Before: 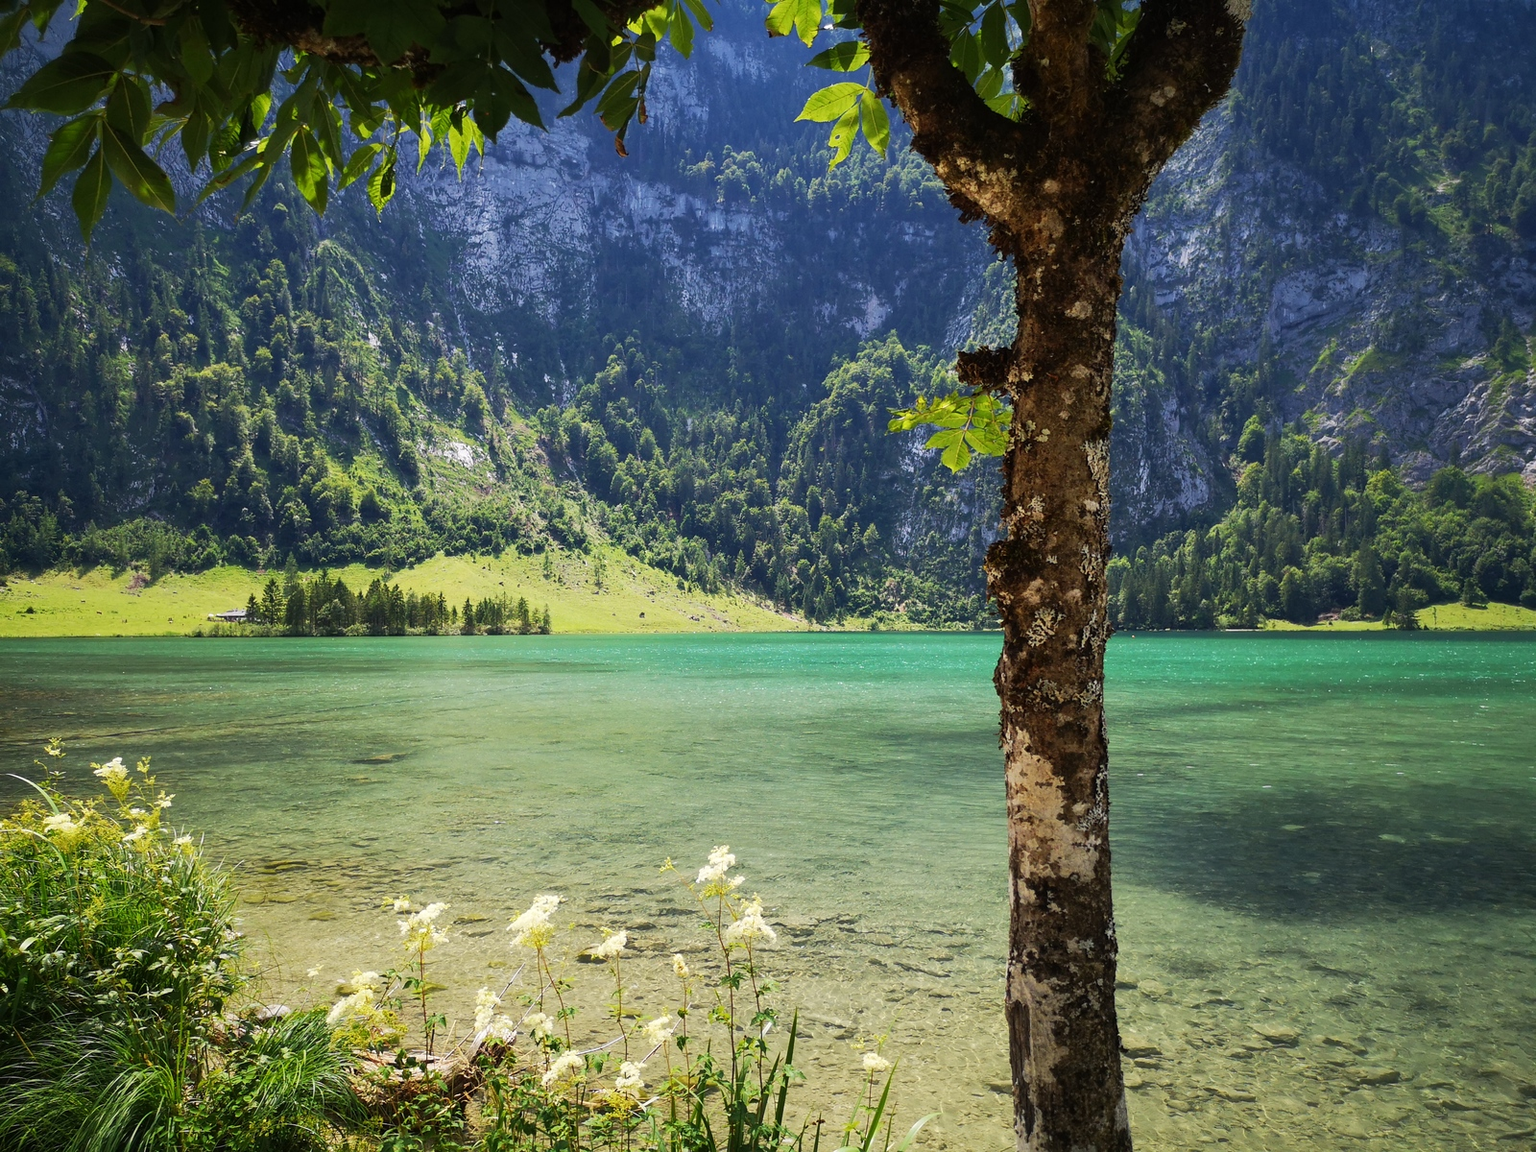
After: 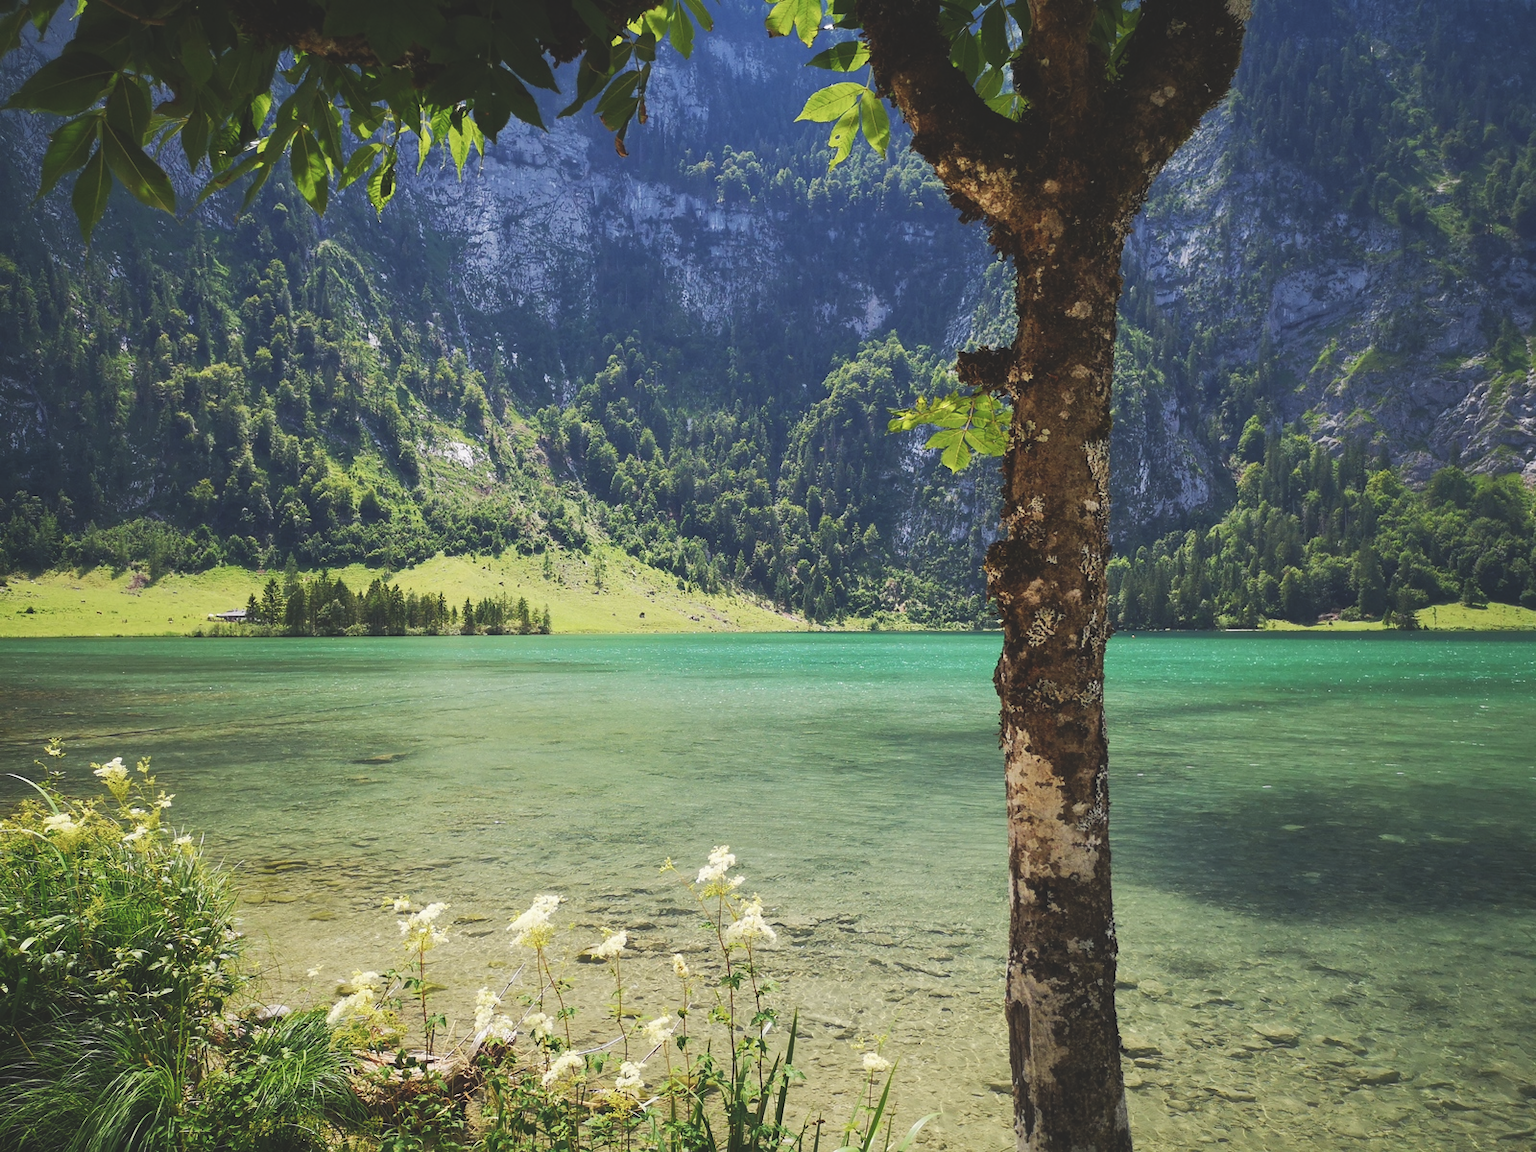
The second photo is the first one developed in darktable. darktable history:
color balance rgb: global offset › luminance 1.99%, perceptual saturation grading › global saturation -2.421%, perceptual saturation grading › highlights -7.933%, perceptual saturation grading › mid-tones 8.646%, perceptual saturation grading › shadows 3.549%, perceptual brilliance grading › global brilliance -0.673%, perceptual brilliance grading › highlights -1.412%, perceptual brilliance grading › mid-tones -1.428%, perceptual brilliance grading › shadows -1.694%
